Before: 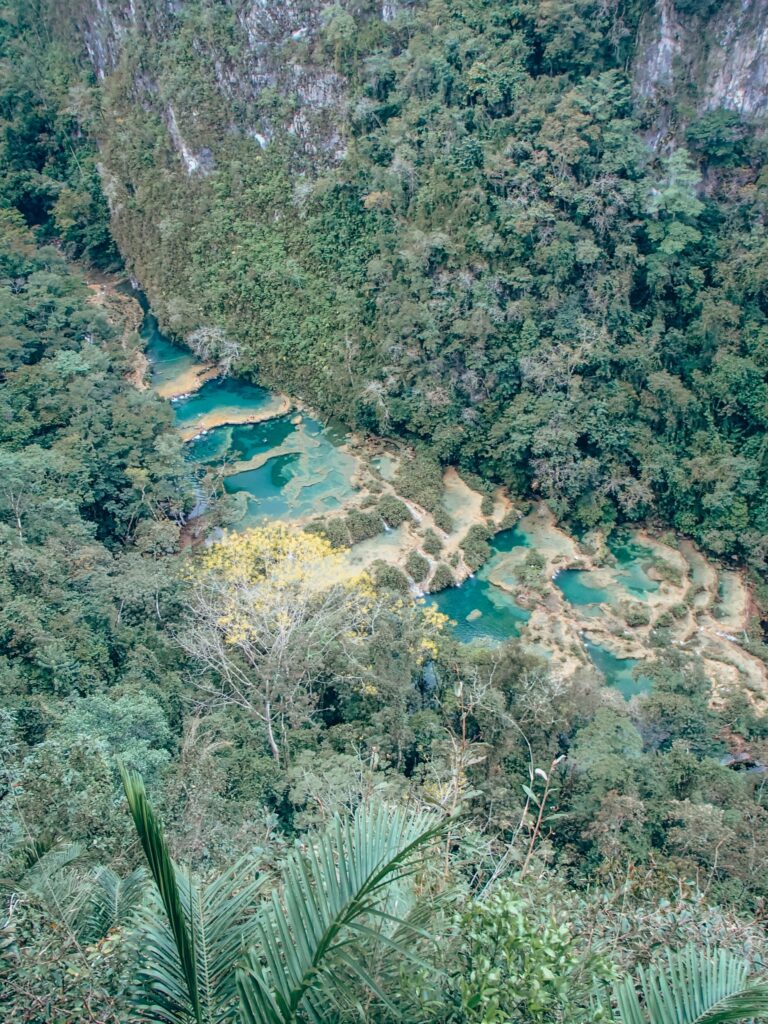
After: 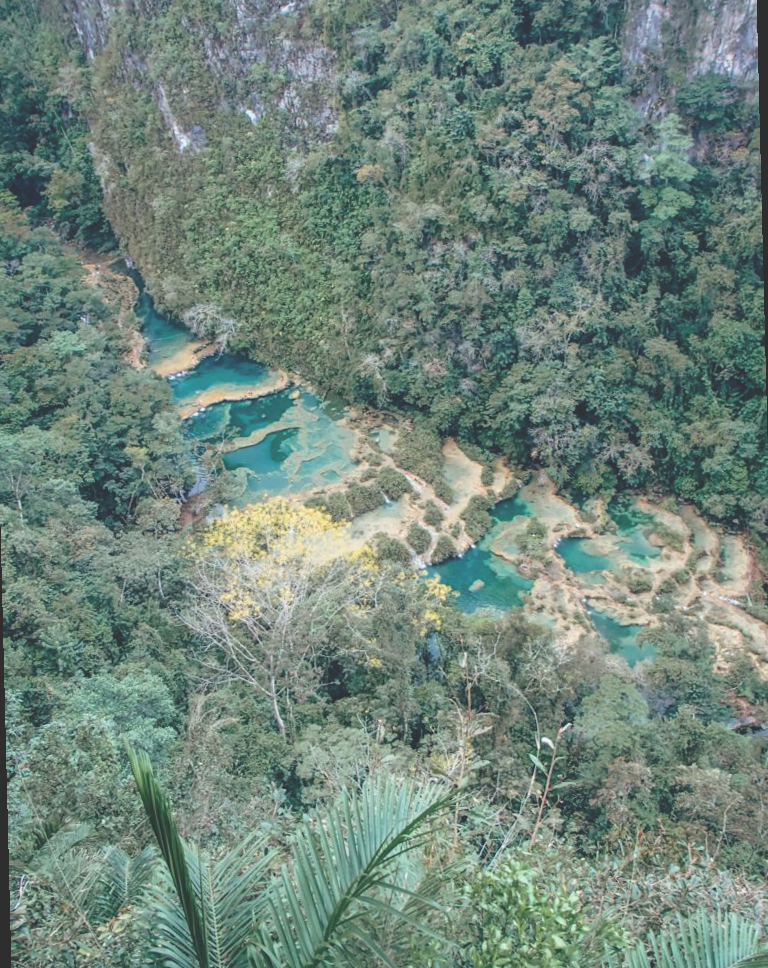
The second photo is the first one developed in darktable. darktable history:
rotate and perspective: rotation -1.42°, crop left 0.016, crop right 0.984, crop top 0.035, crop bottom 0.965
exposure: black level correction -0.028, compensate highlight preservation false
